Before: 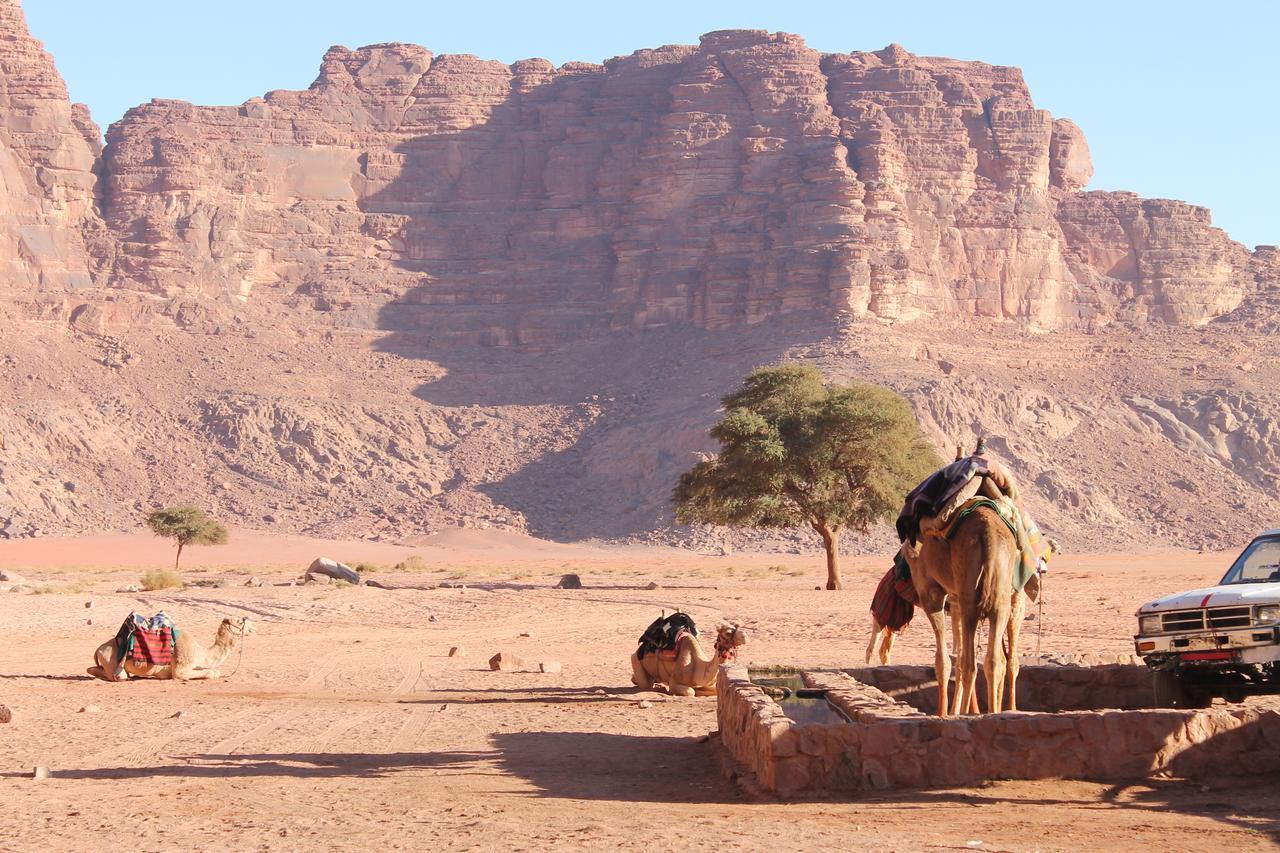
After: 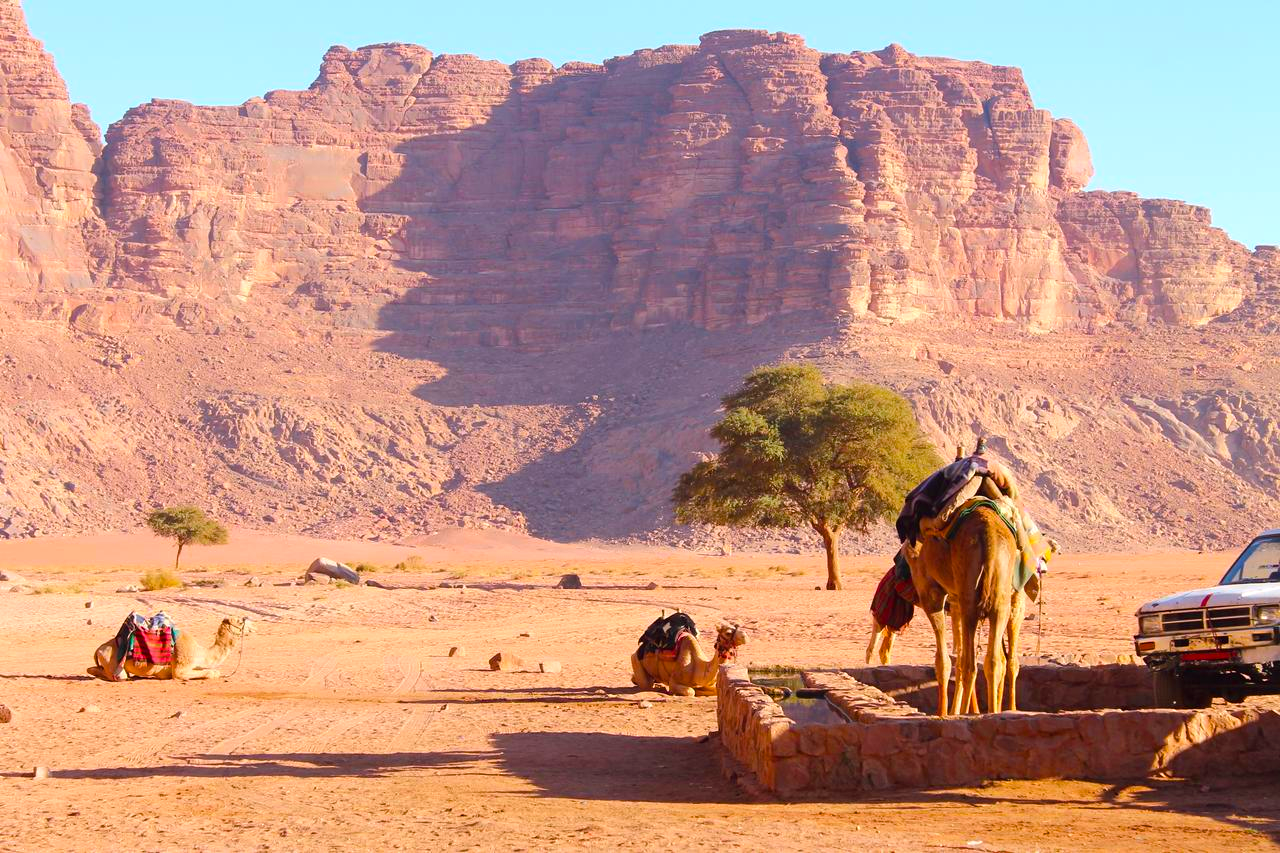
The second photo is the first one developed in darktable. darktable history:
color balance: lift [1, 1, 0.999, 1.001], gamma [1, 1.003, 1.005, 0.995], gain [1, 0.992, 0.988, 1.012], contrast 5%, output saturation 110%
color balance rgb: perceptual saturation grading › global saturation 30%, global vibrance 20%
